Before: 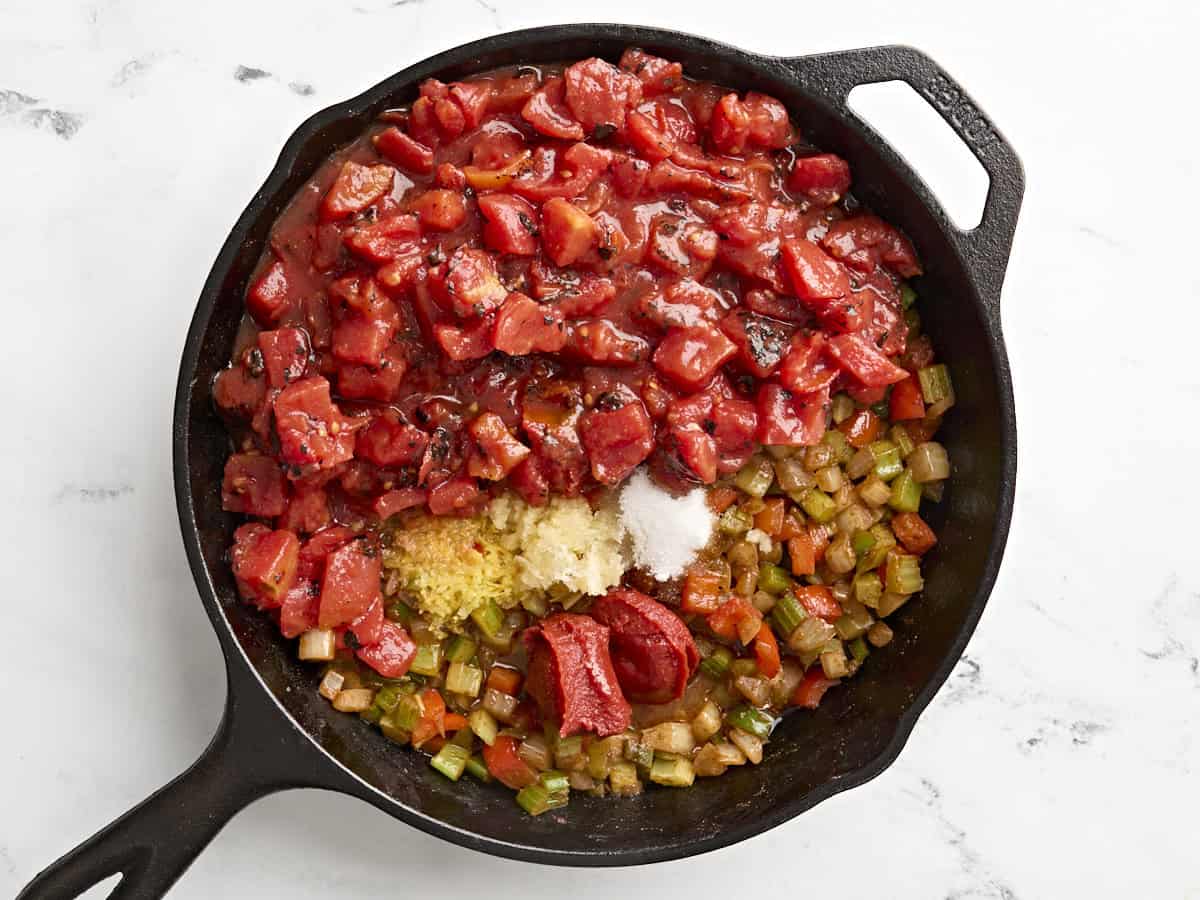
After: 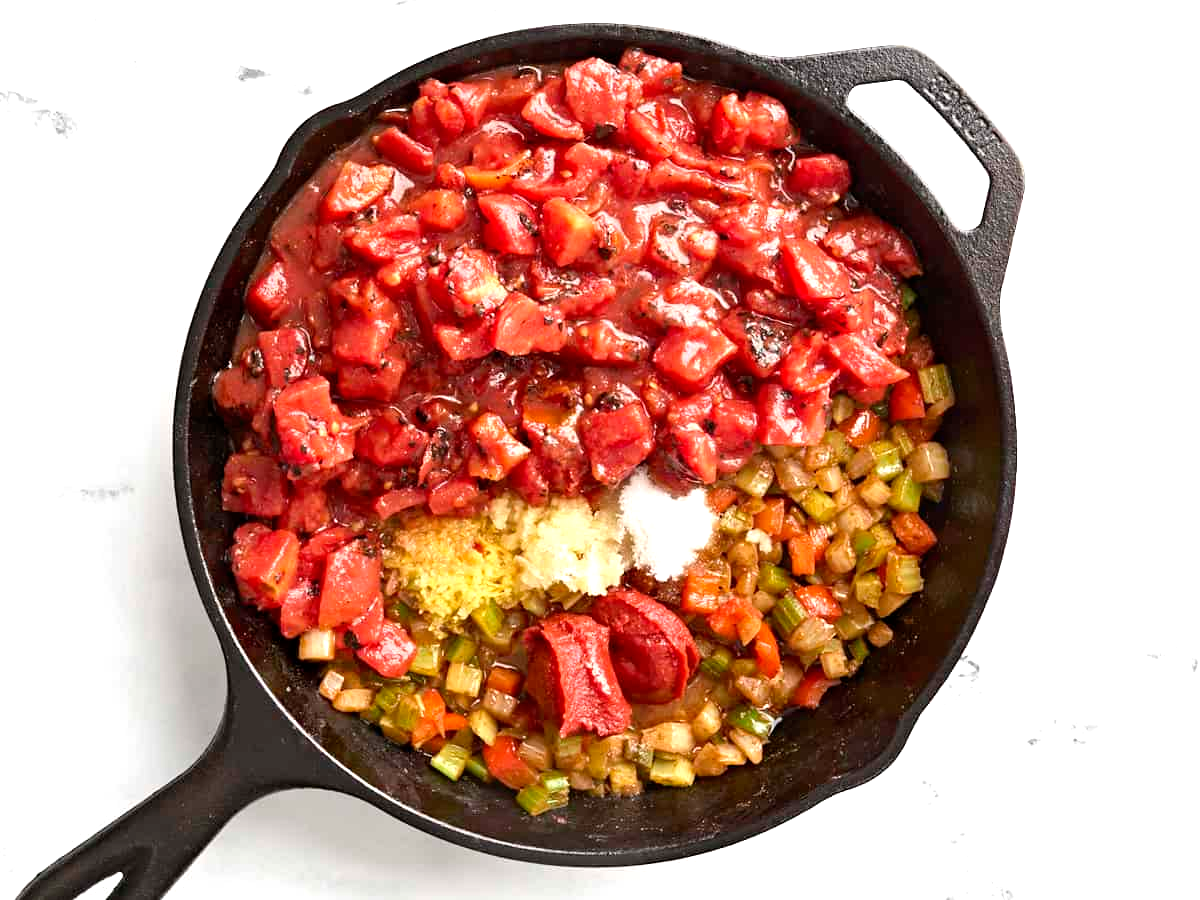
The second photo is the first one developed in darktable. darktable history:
exposure: exposure 0.65 EV, compensate highlight preservation false
